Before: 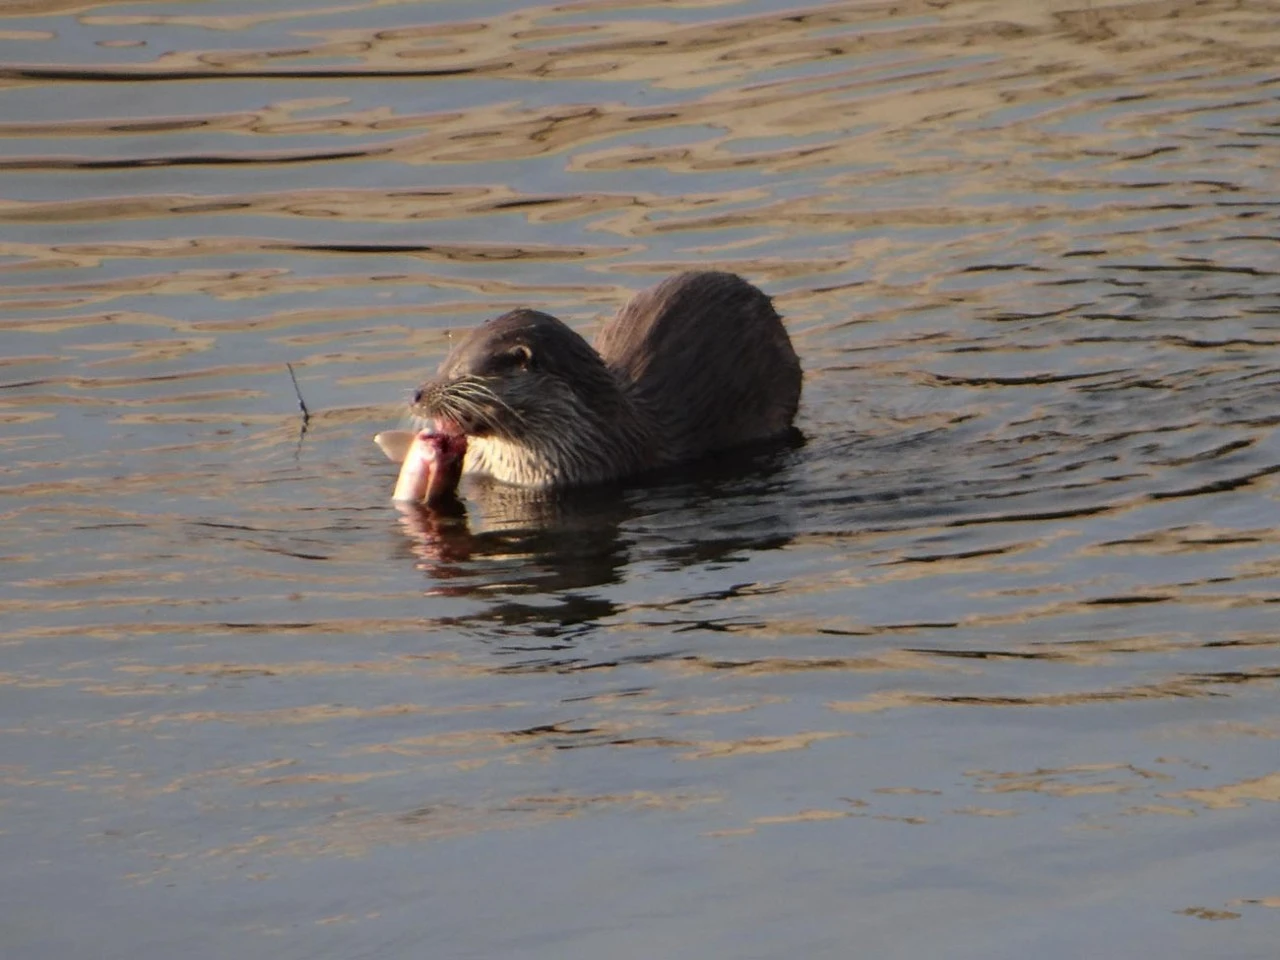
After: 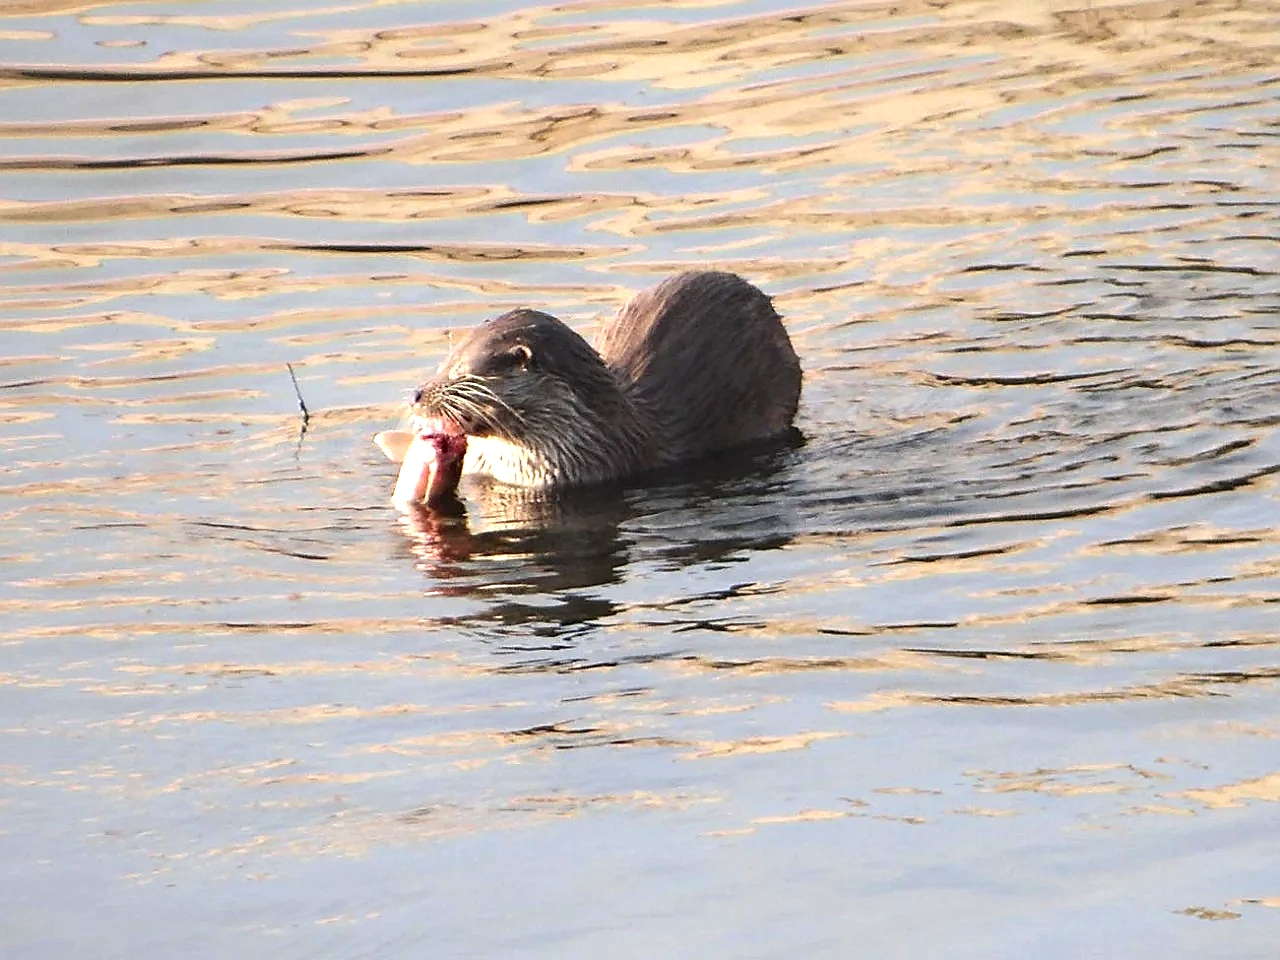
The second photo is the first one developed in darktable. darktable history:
sharpen: radius 1.4, amount 1.25, threshold 0.7
exposure: black level correction 0, exposure 1.388 EV, compensate exposure bias true, compensate highlight preservation false
